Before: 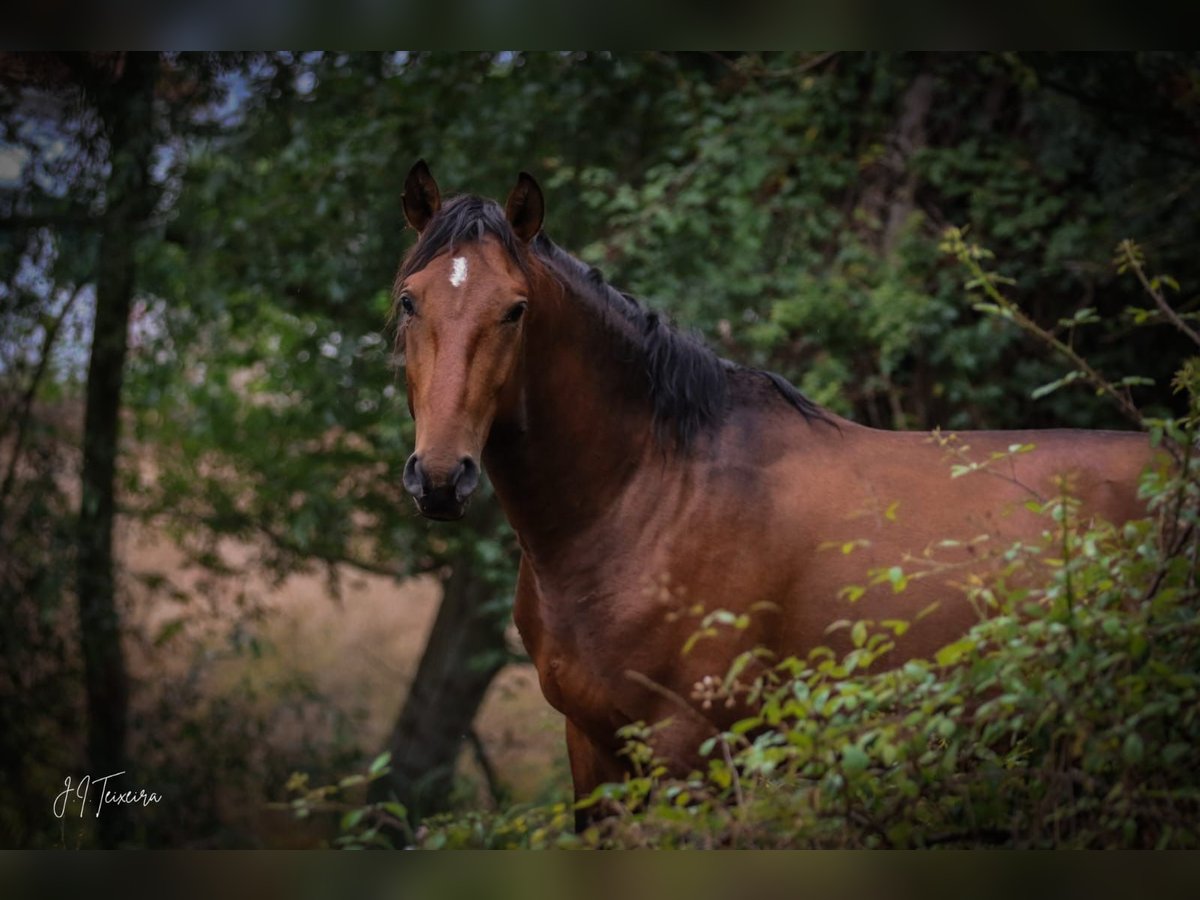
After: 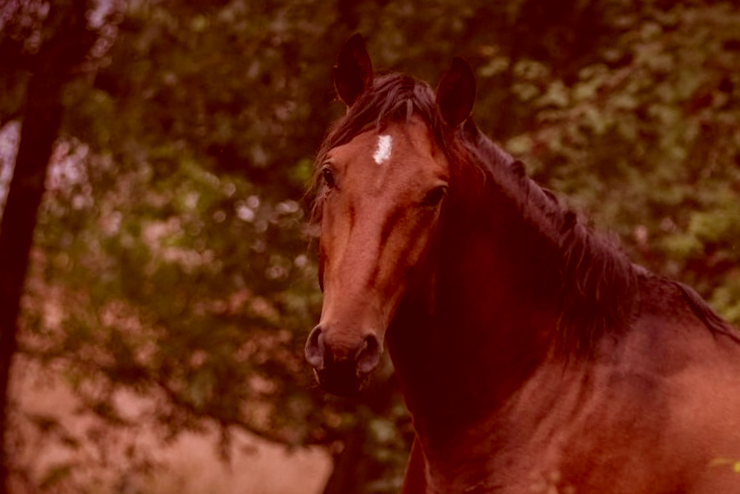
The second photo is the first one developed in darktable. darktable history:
crop and rotate: angle -6.25°, left 2.19%, top 6.742%, right 27.521%, bottom 30.704%
color calibration: illuminant as shot in camera, x 0.358, y 0.373, temperature 4628.91 K
color correction: highlights a* 9.31, highlights b* 8.9, shadows a* 39.41, shadows b* 39.31, saturation 0.812
